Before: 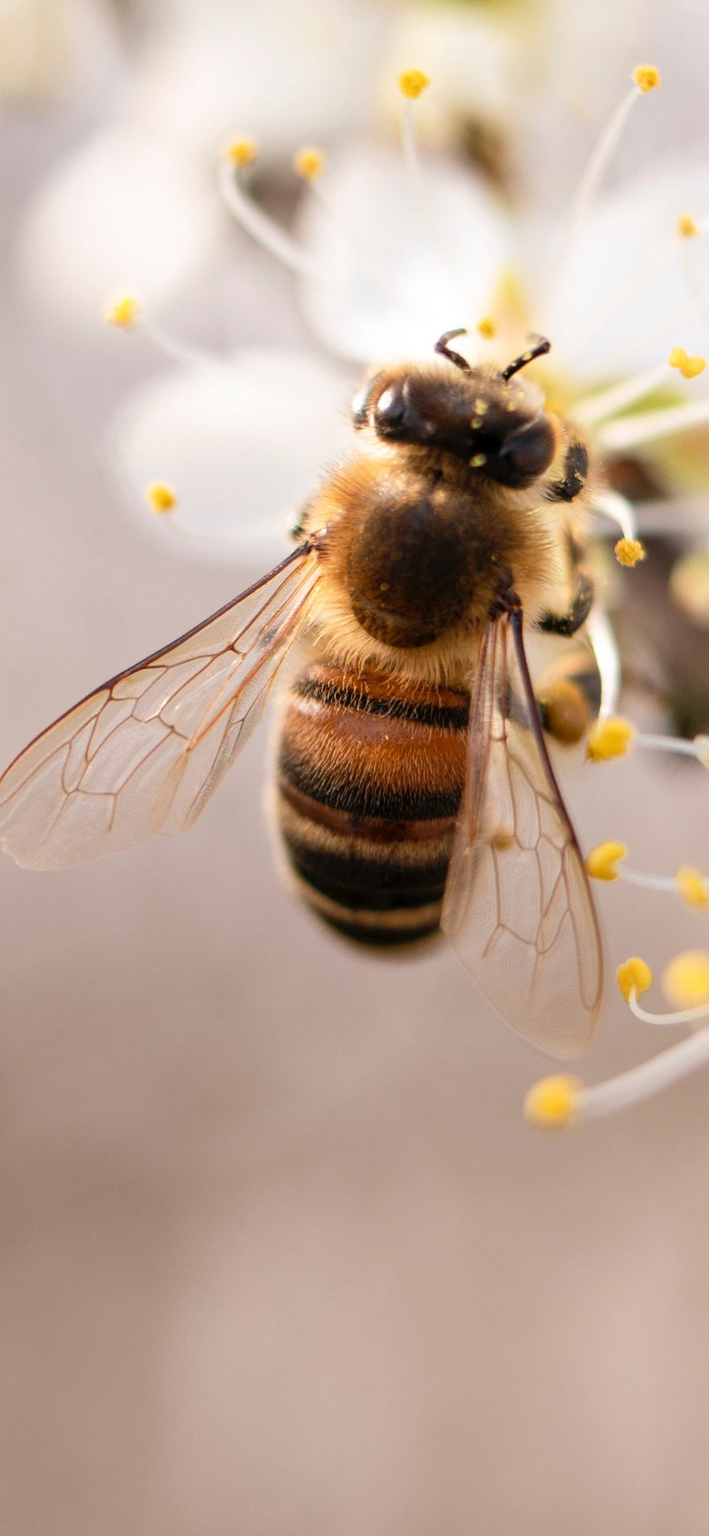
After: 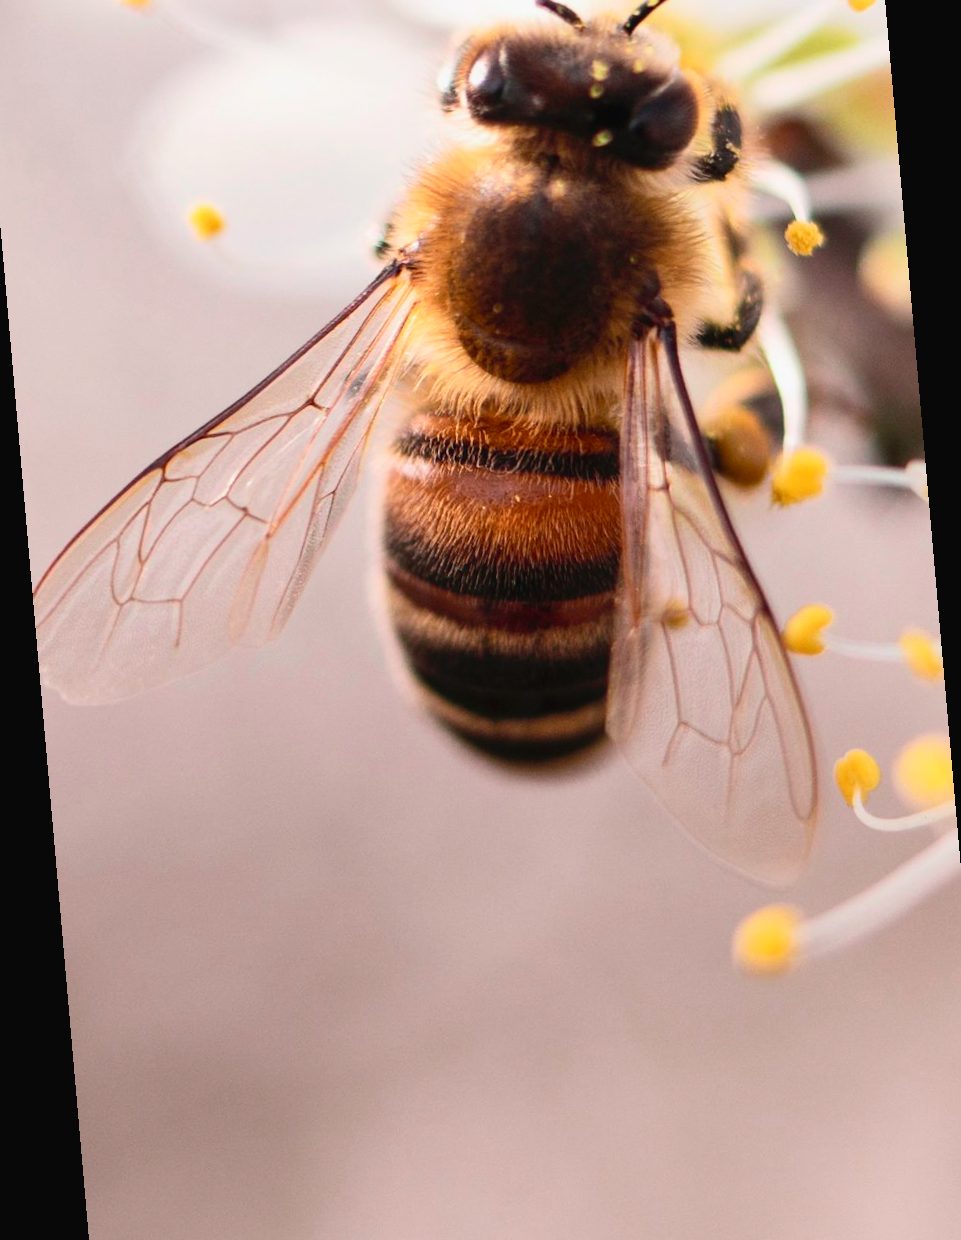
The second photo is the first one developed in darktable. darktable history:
crop and rotate: top 15.774%, bottom 5.506%
rotate and perspective: rotation -5°, crop left 0.05, crop right 0.952, crop top 0.11, crop bottom 0.89
tone curve: curves: ch0 [(0, 0.023) (0.217, 0.19) (0.754, 0.801) (1, 0.977)]; ch1 [(0, 0) (0.392, 0.398) (0.5, 0.5) (0.521, 0.528) (0.56, 0.577) (1, 1)]; ch2 [(0, 0) (0.5, 0.5) (0.579, 0.561) (0.65, 0.657) (1, 1)], color space Lab, independent channels, preserve colors none
